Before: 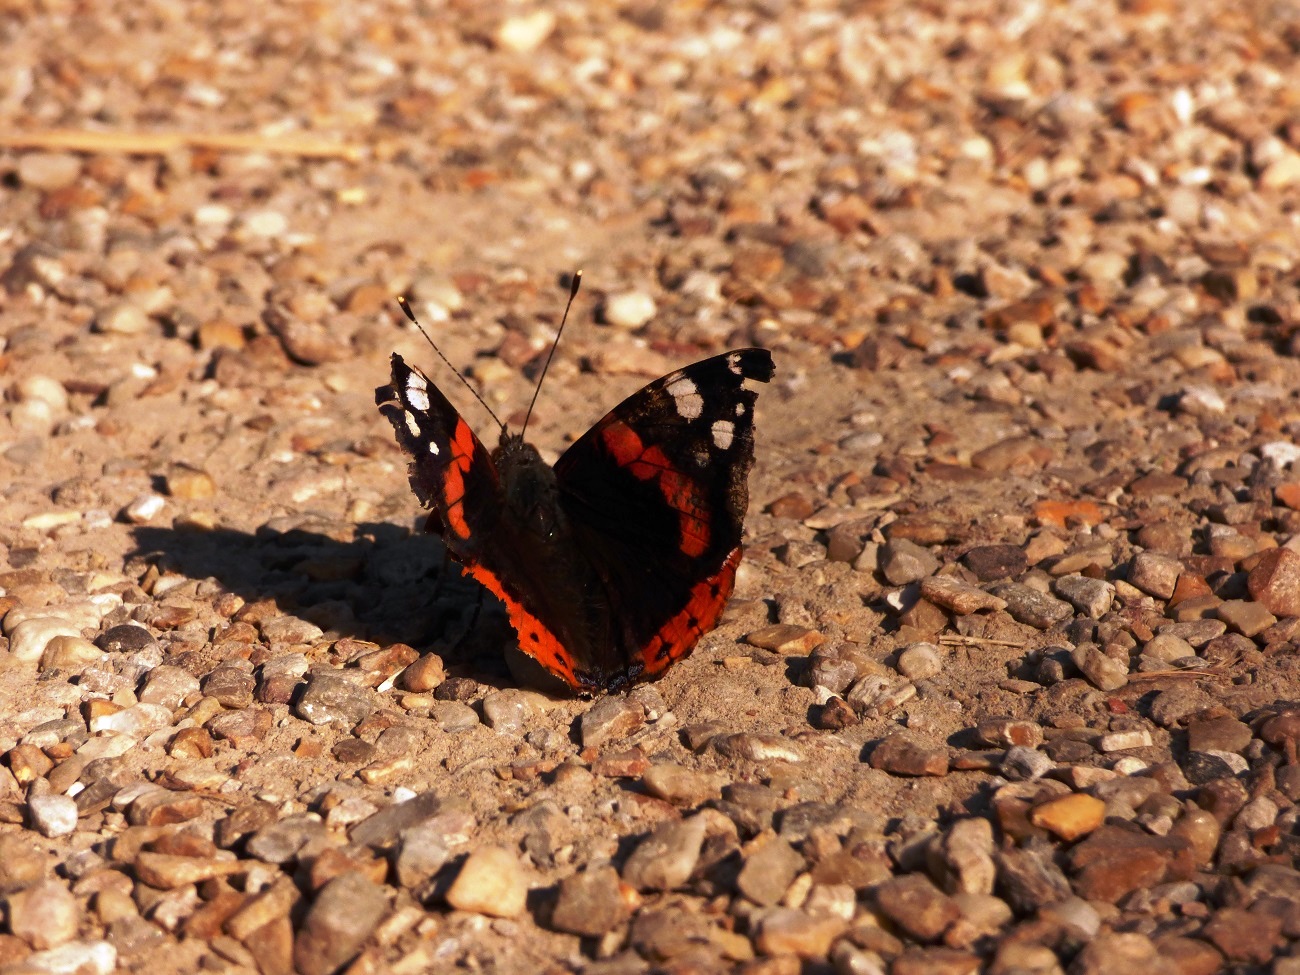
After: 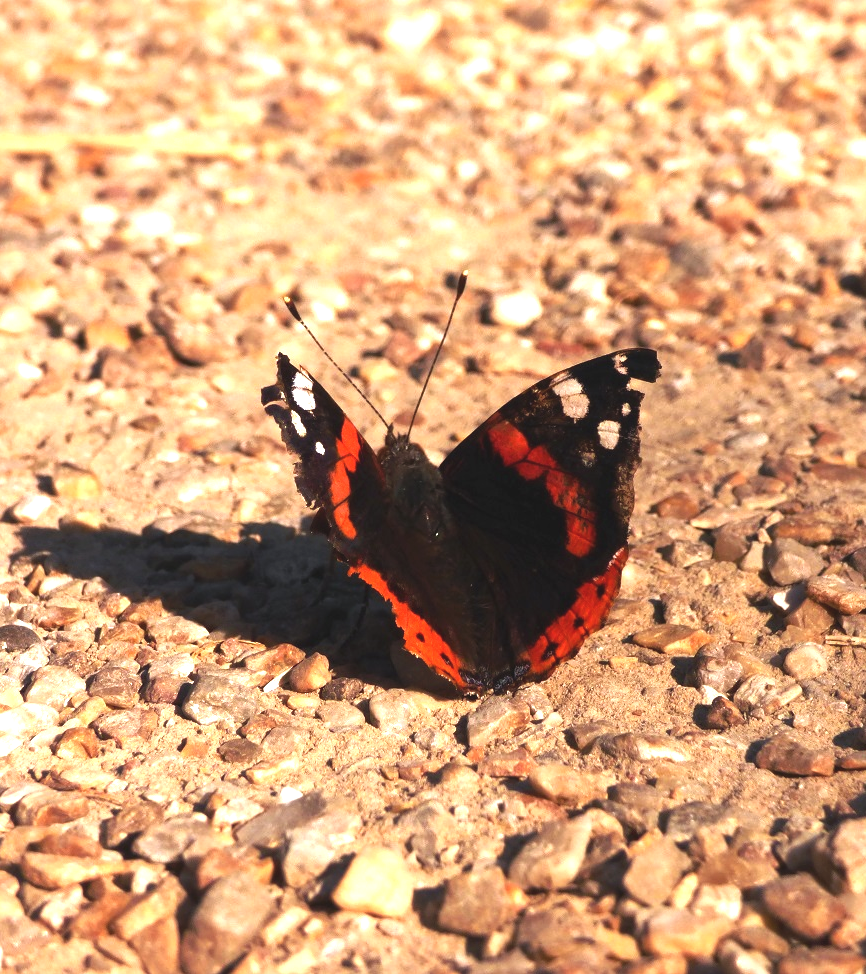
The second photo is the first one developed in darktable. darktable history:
crop and rotate: left 8.786%, right 24.548%
exposure: black level correction -0.005, exposure 1.002 EV, compensate highlight preservation false
